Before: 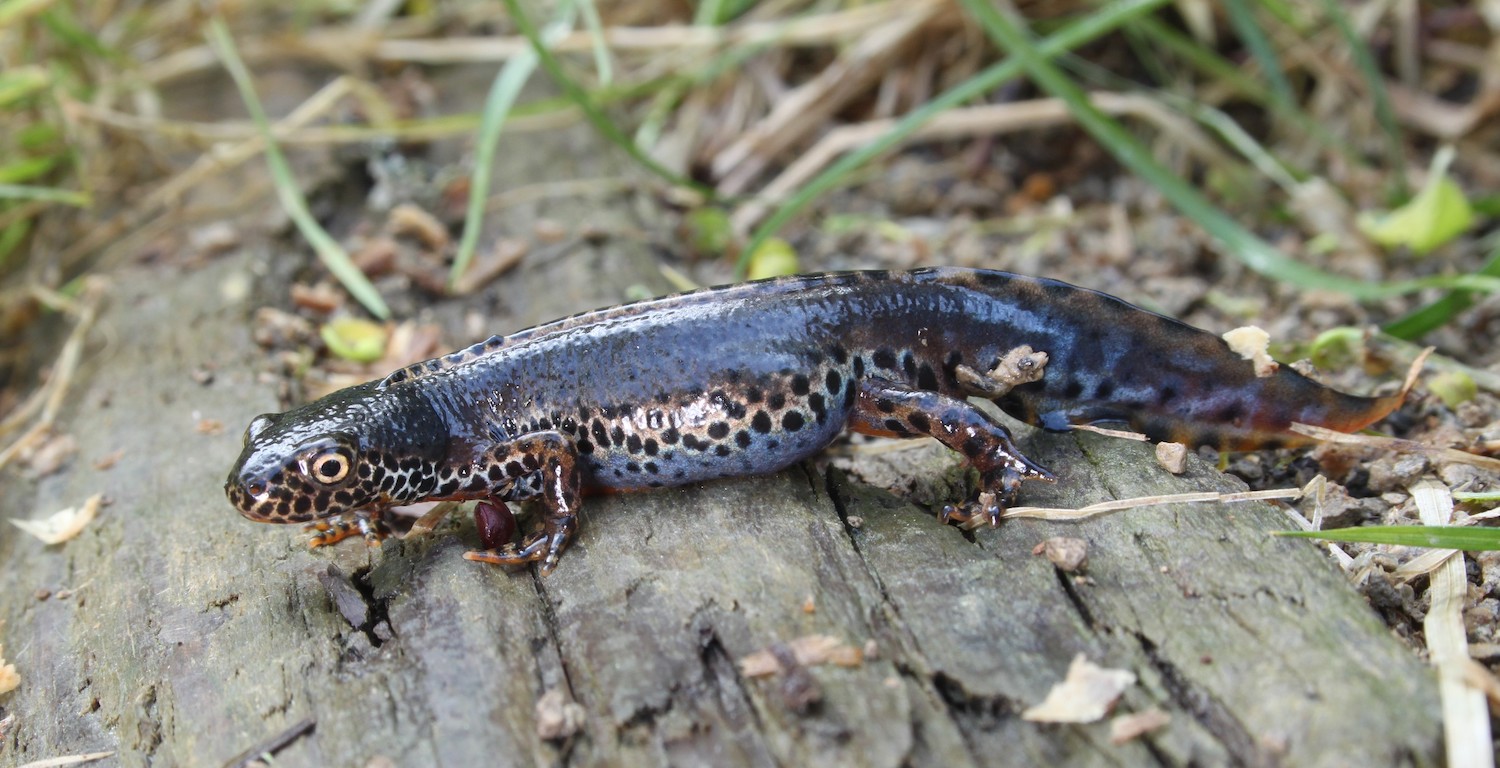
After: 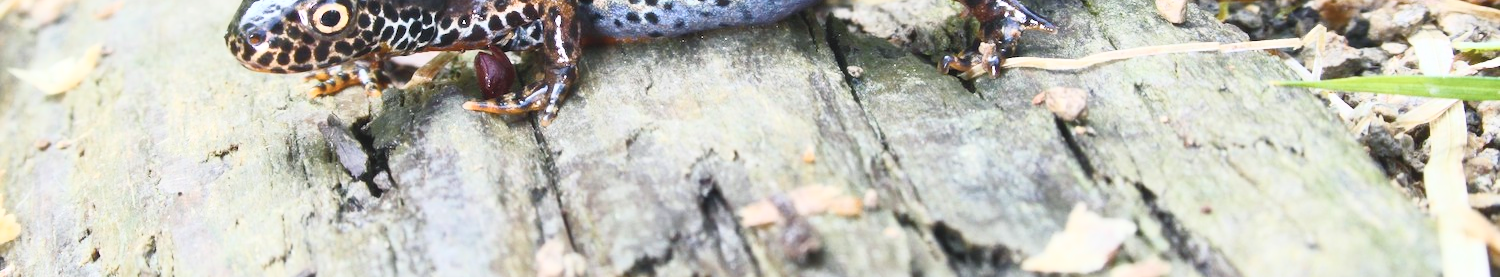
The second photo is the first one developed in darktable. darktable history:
color balance rgb: shadows lift › chroma 2.004%, shadows lift › hue 216.61°, linear chroma grading › global chroma 14.771%, perceptual saturation grading › global saturation 20%, perceptual saturation grading › highlights -25.869%, perceptual saturation grading › shadows 24.262%, global vibrance 19.316%
crop and rotate: top 58.628%, bottom 5.295%
contrast brightness saturation: contrast 0.423, brightness 0.563, saturation -0.189
